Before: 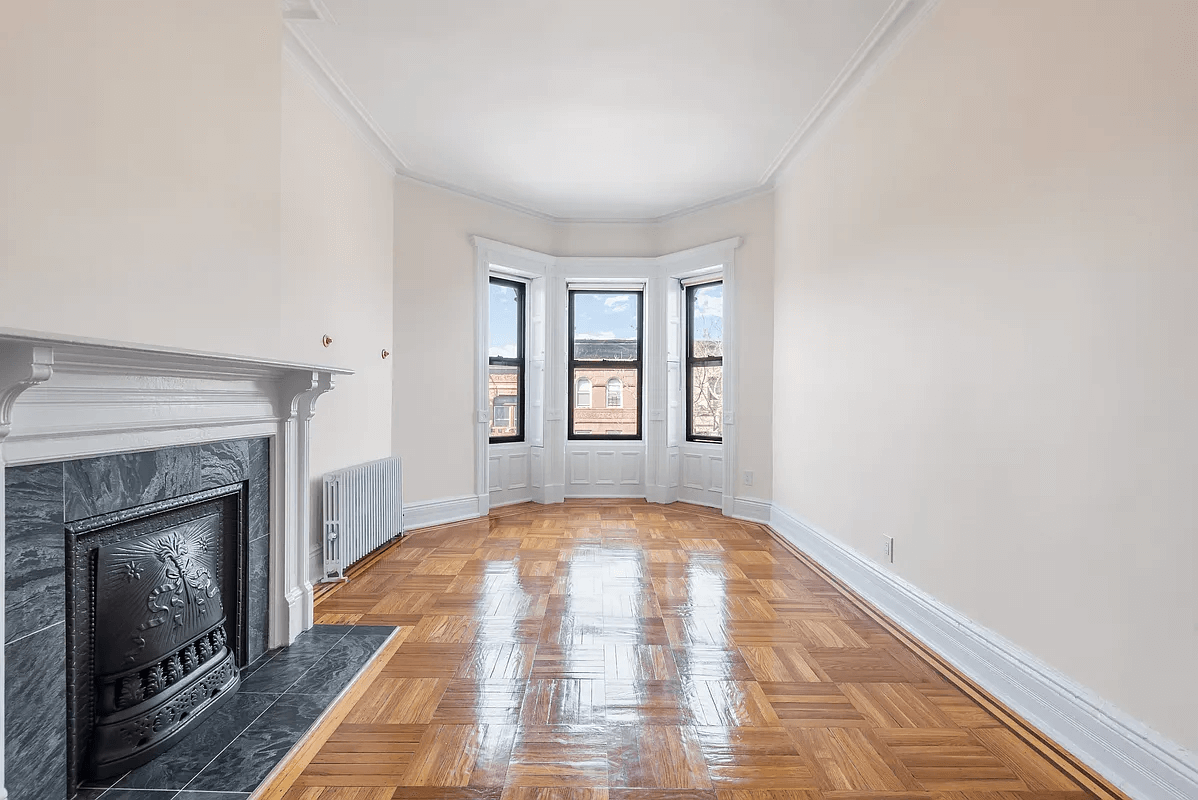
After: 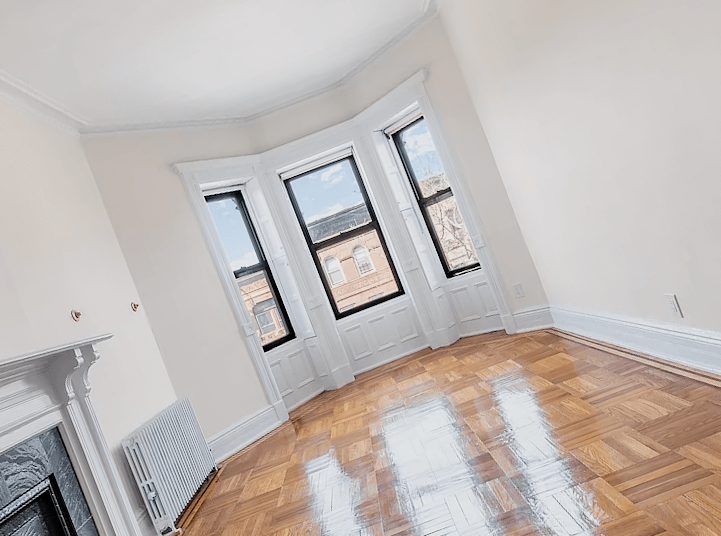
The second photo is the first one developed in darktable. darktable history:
crop and rotate: angle 21.22°, left 6.91%, right 4.298%, bottom 1.107%
filmic rgb: black relative exposure -11.8 EV, white relative exposure 5.42 EV, hardness 4.48, latitude 49.16%, contrast 1.142
